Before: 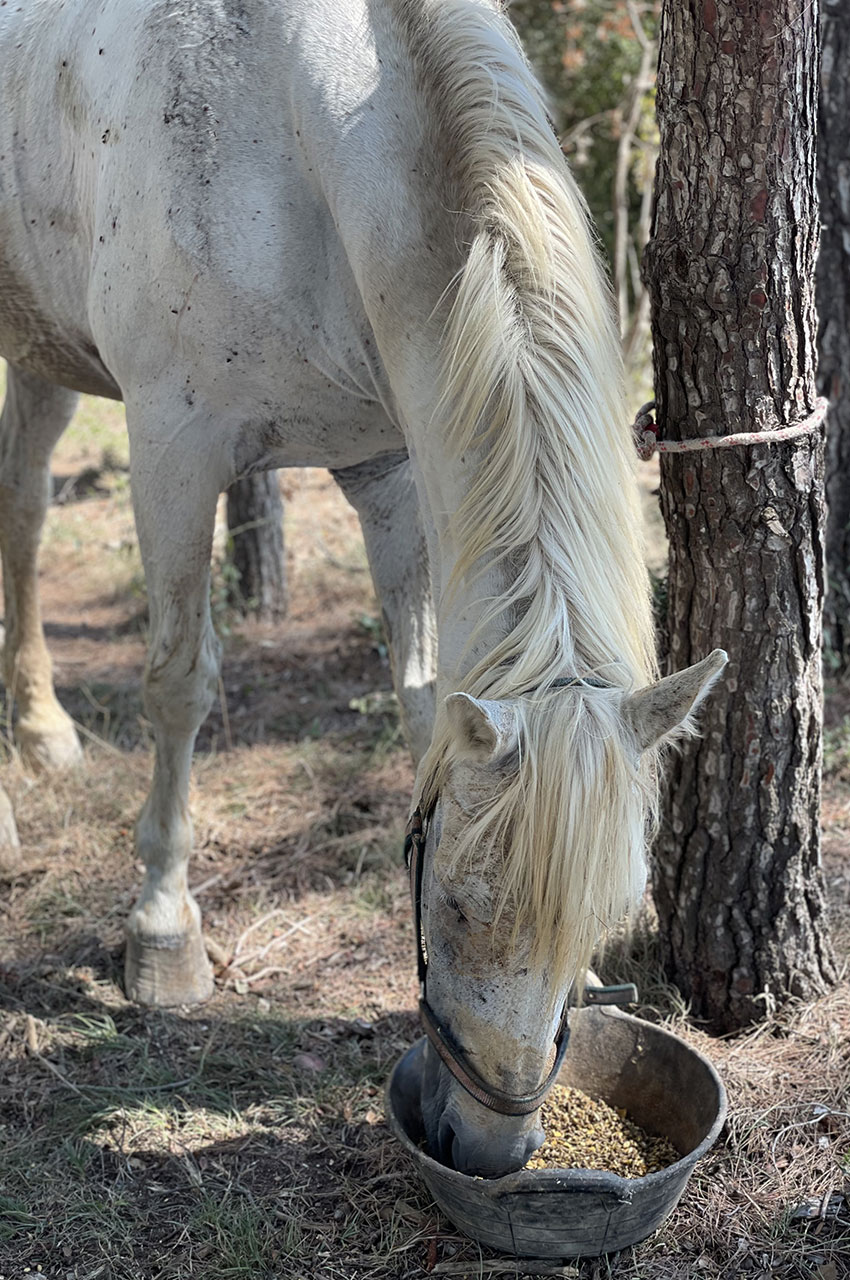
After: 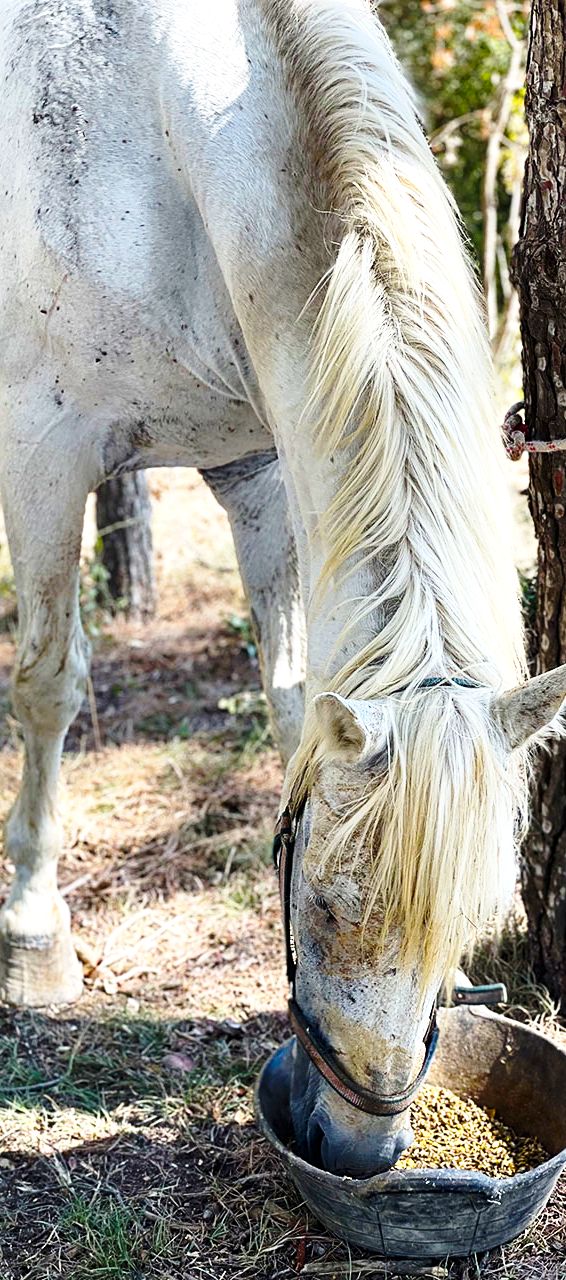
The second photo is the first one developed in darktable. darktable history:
base curve: curves: ch0 [(0, 0) (0.028, 0.03) (0.121, 0.232) (0.46, 0.748) (0.859, 0.968) (1, 1)], preserve colors none
exposure: exposure 0.128 EV, compensate highlight preservation false
crop: left 15.419%, right 17.914%
color balance rgb: linear chroma grading › global chroma 9%, perceptual saturation grading › global saturation 36%, perceptual saturation grading › shadows 35%, perceptual brilliance grading › global brilliance 15%, perceptual brilliance grading › shadows -35%, global vibrance 15%
sharpen: amount 0.2
